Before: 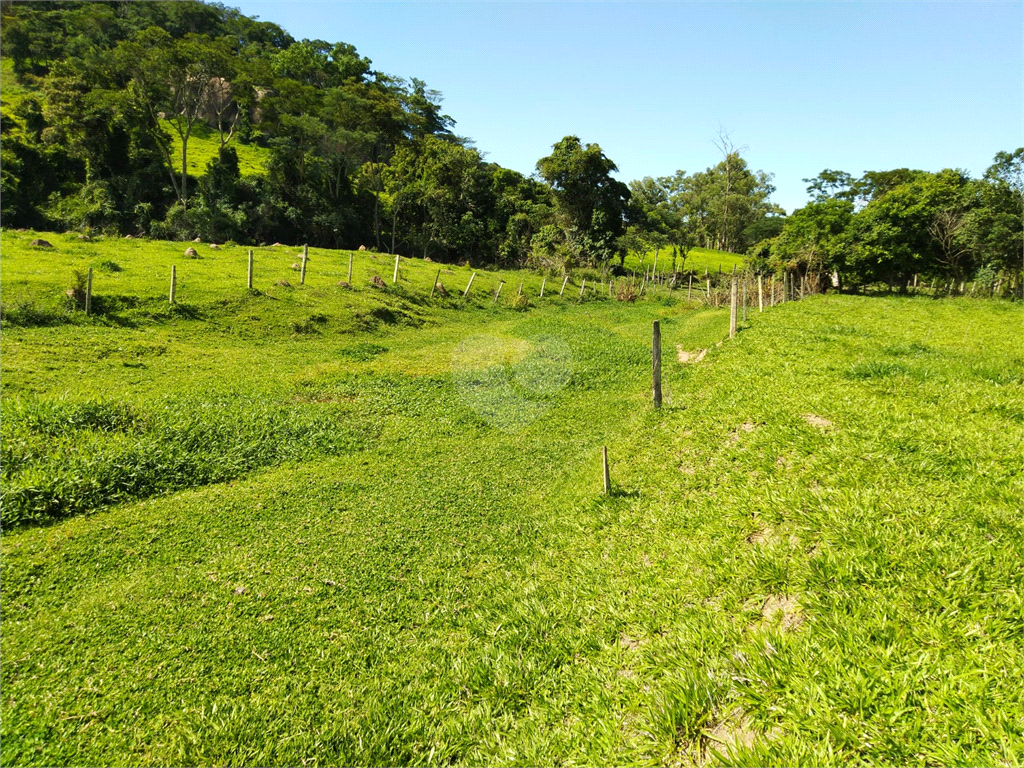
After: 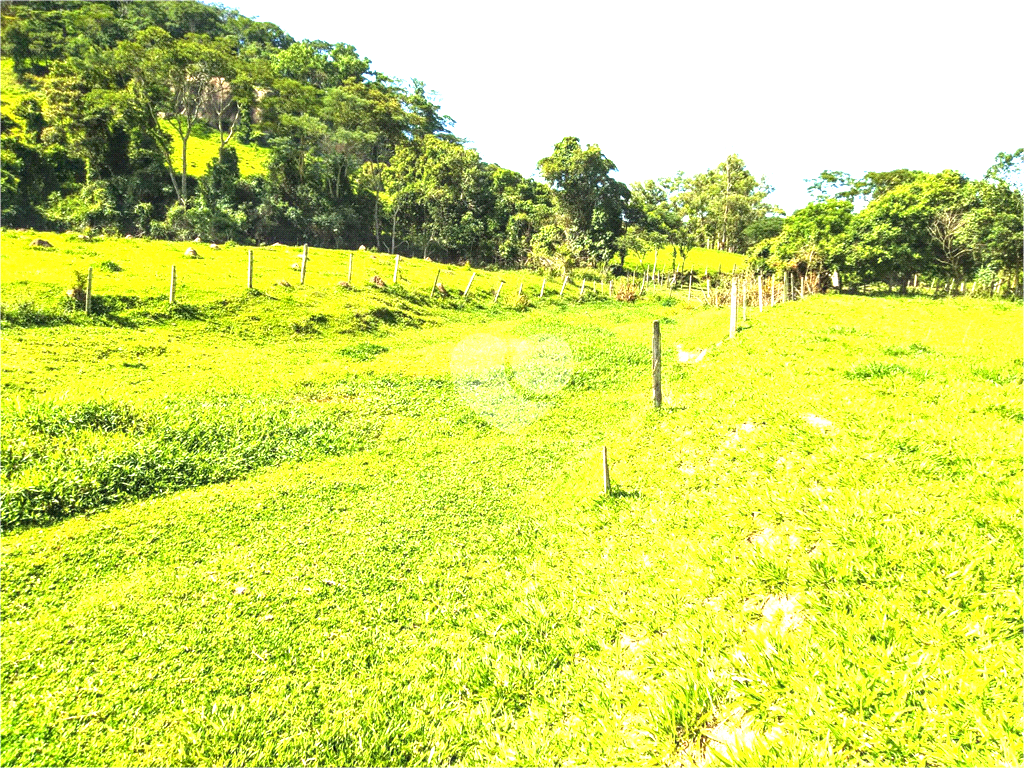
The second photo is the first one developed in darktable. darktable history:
local contrast: on, module defaults
grain: coarseness 0.09 ISO
exposure: black level correction 0, exposure 1.741 EV, compensate exposure bias true, compensate highlight preservation false
